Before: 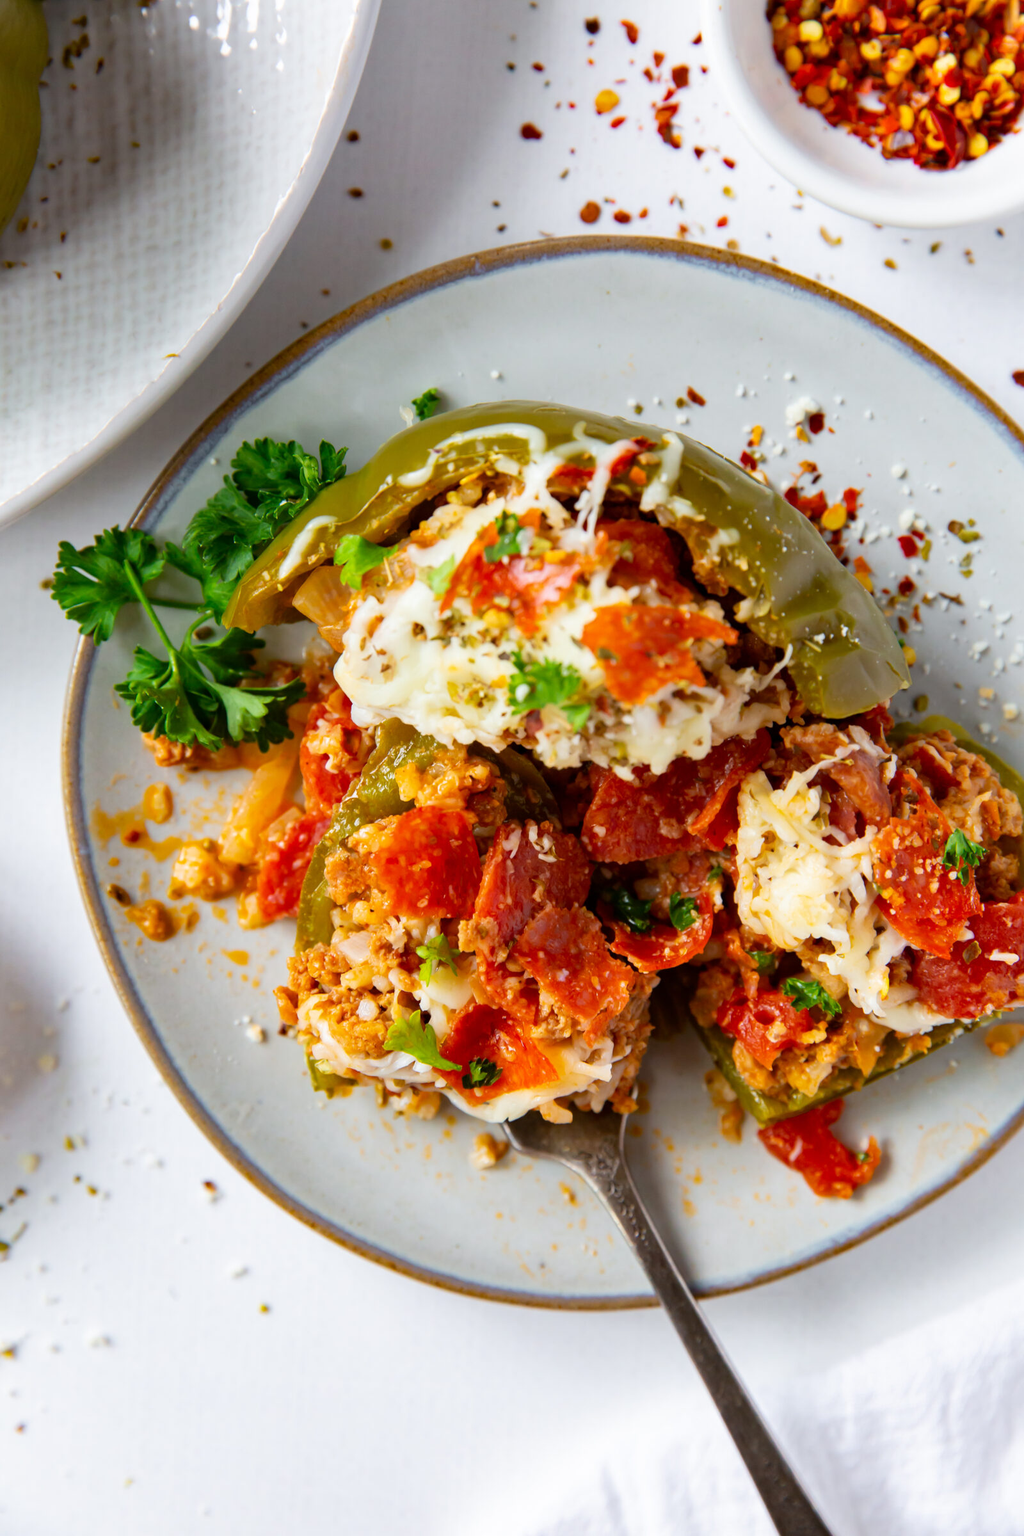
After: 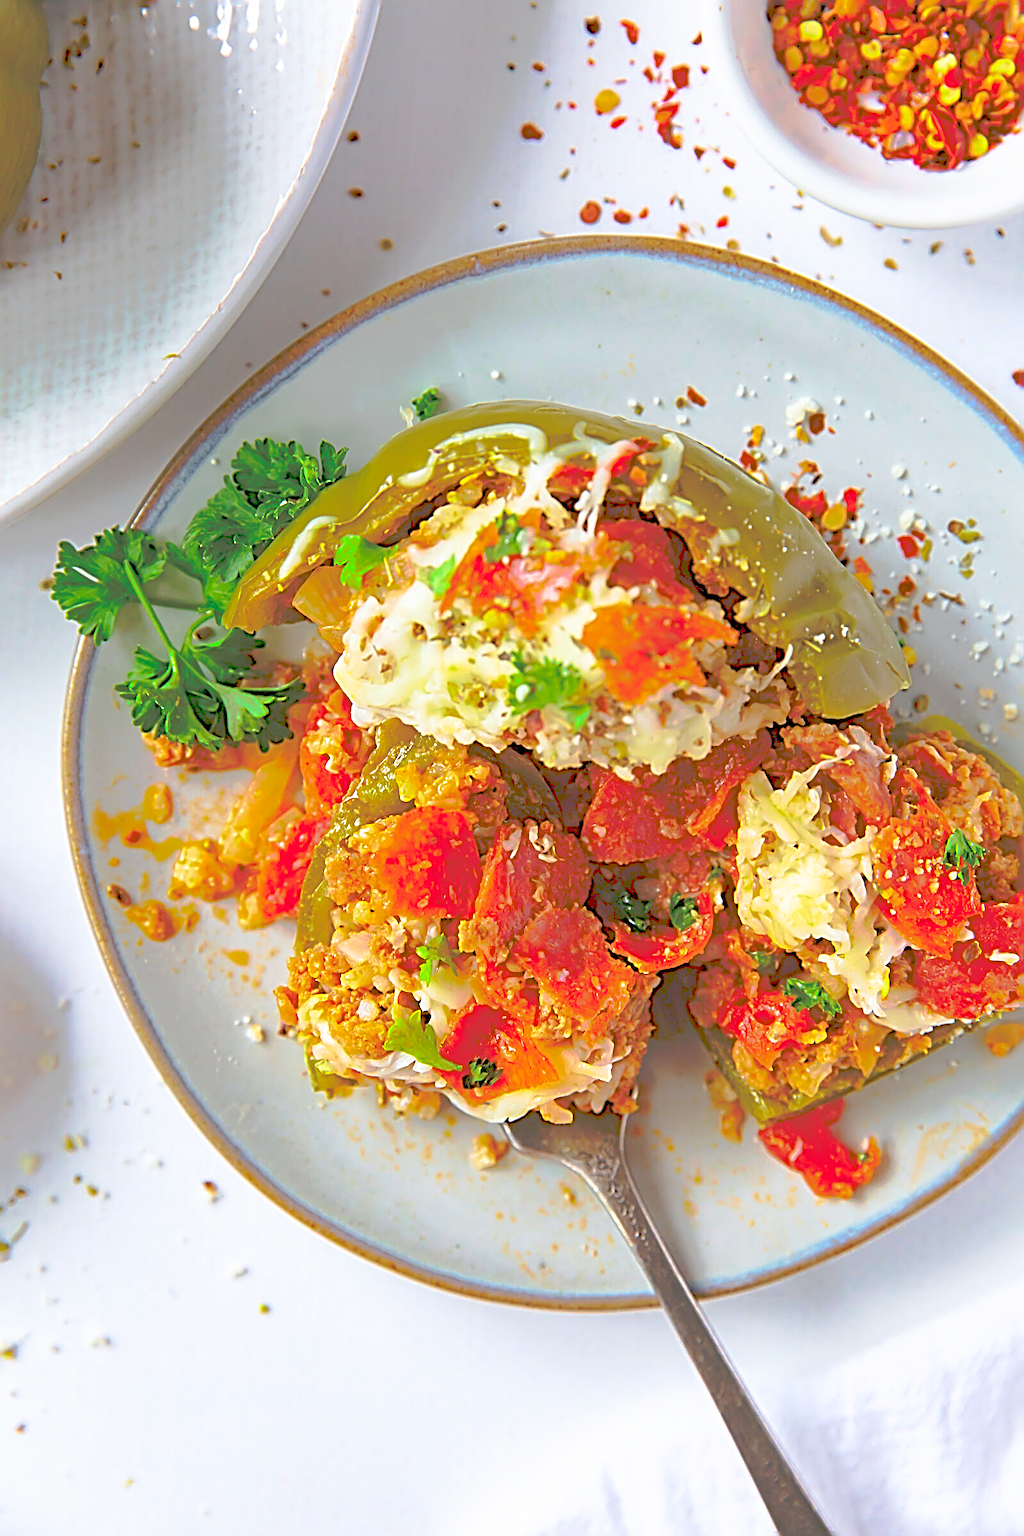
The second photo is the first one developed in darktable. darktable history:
color correction: saturation 1.8
sharpen: radius 3.158, amount 1.731
base curve: curves: ch0 [(0, 0) (0.028, 0.03) (0.121, 0.232) (0.46, 0.748) (0.859, 0.968) (1, 1)], preserve colors none
tone curve: curves: ch0 [(0, 0) (0.003, 0.322) (0.011, 0.327) (0.025, 0.345) (0.044, 0.365) (0.069, 0.378) (0.1, 0.391) (0.136, 0.403) (0.177, 0.412) (0.224, 0.429) (0.277, 0.448) (0.335, 0.474) (0.399, 0.503) (0.468, 0.537) (0.543, 0.57) (0.623, 0.61) (0.709, 0.653) (0.801, 0.699) (0.898, 0.75) (1, 1)], preserve colors none
